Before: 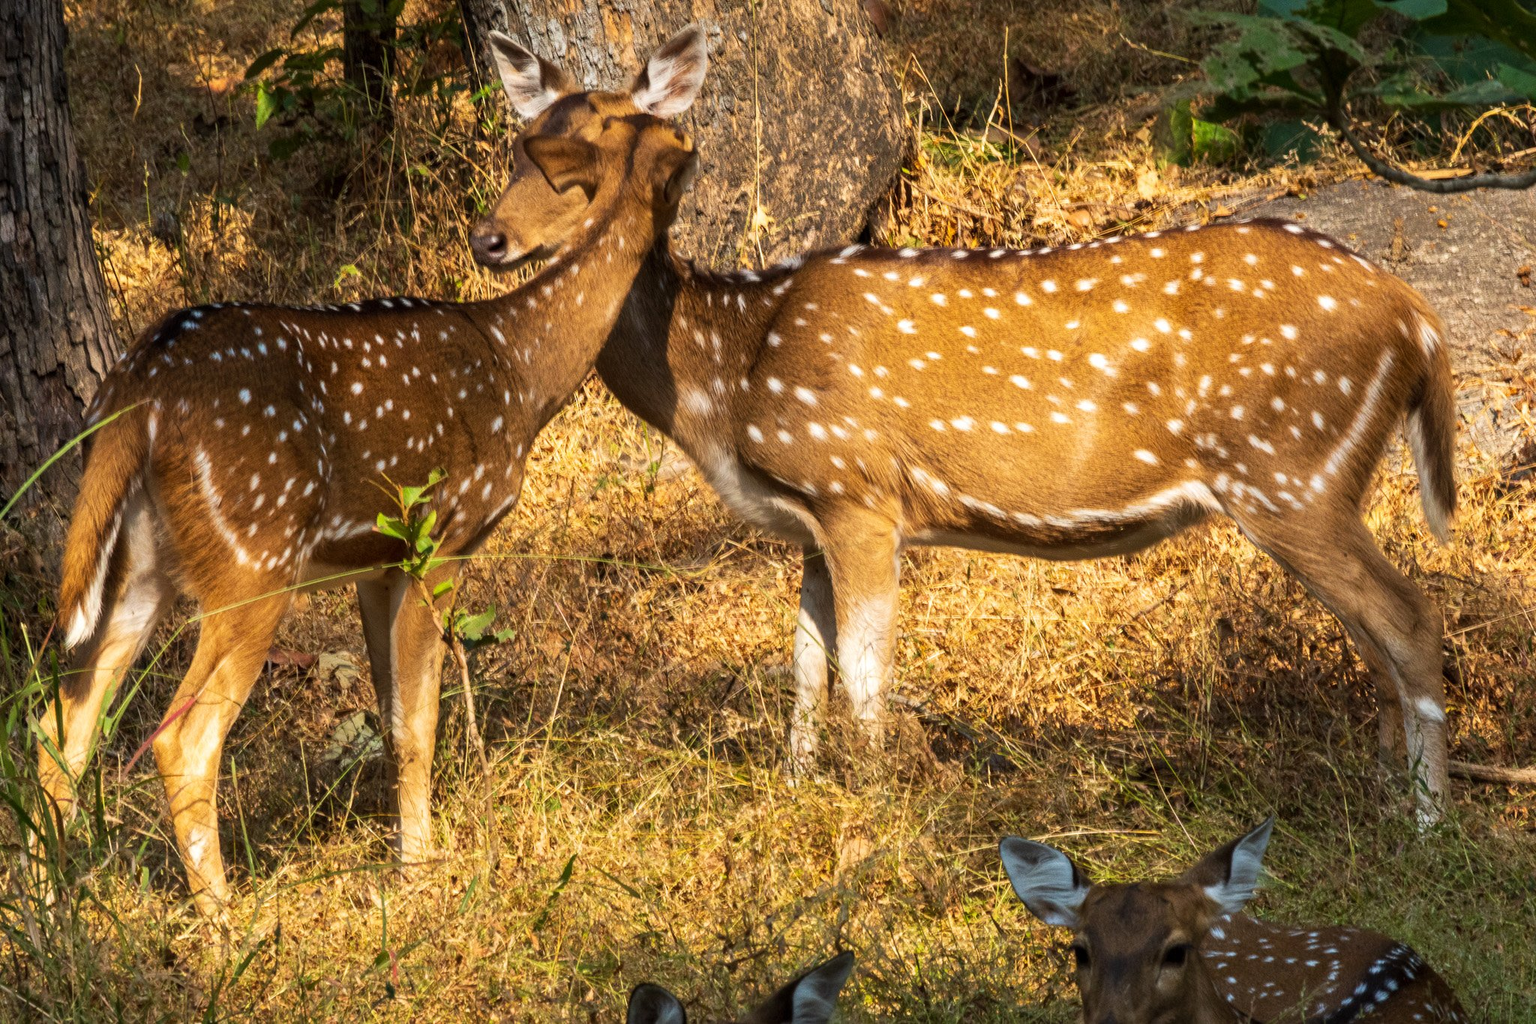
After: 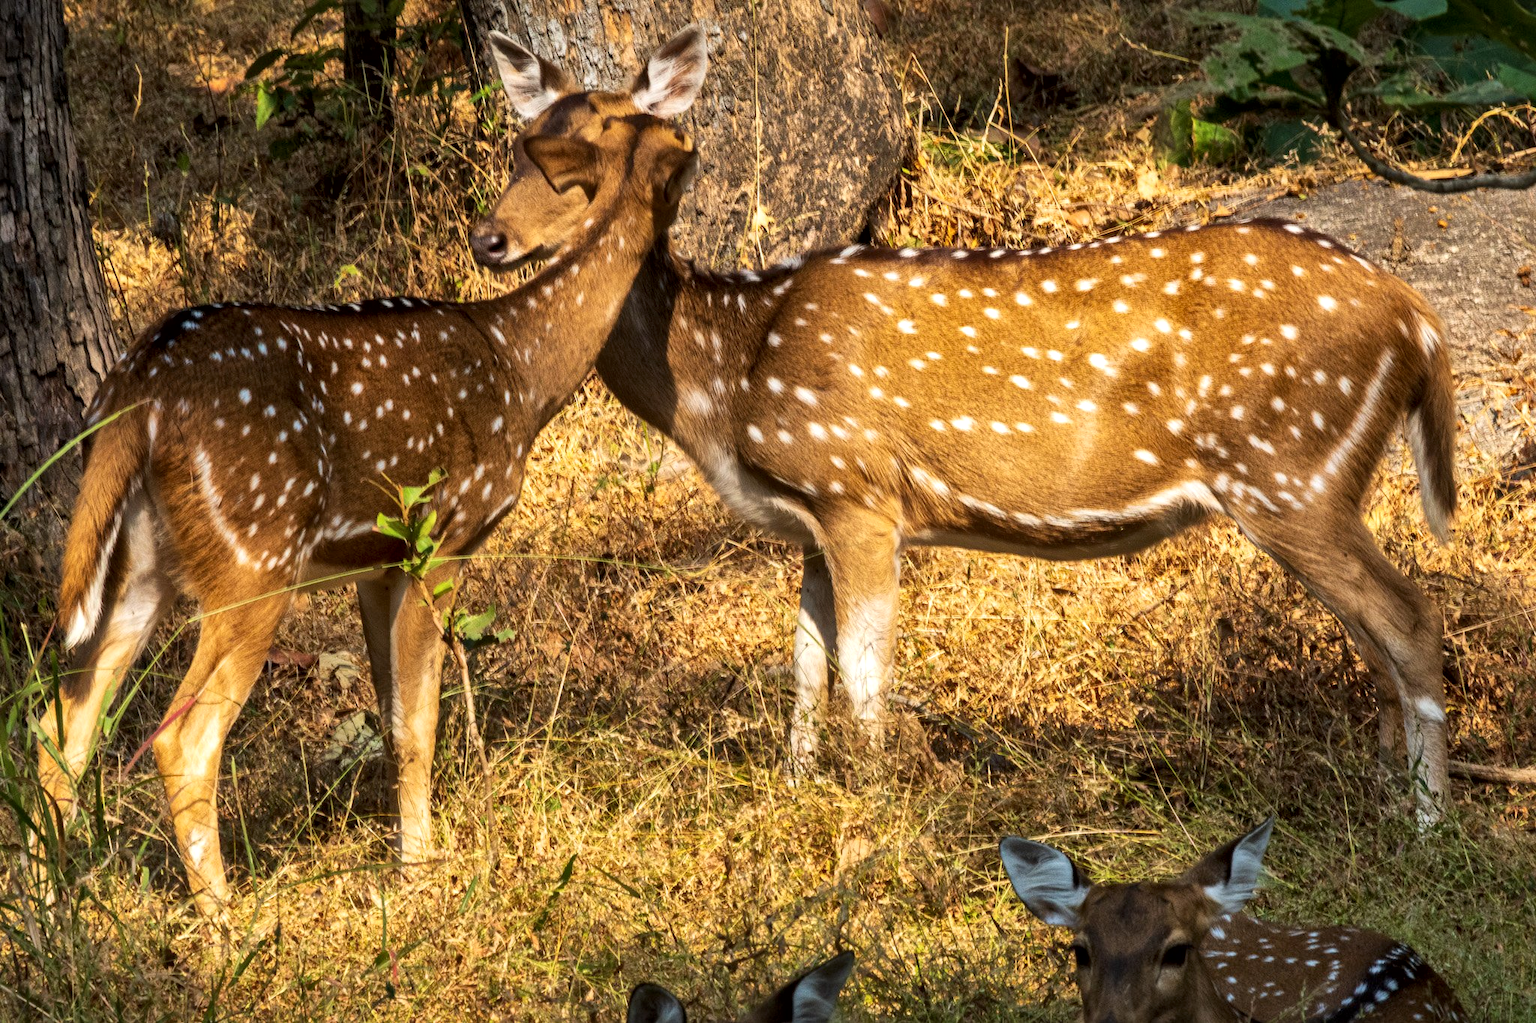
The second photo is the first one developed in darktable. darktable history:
local contrast: mode bilateral grid, contrast 19, coarseness 50, detail 144%, midtone range 0.2
